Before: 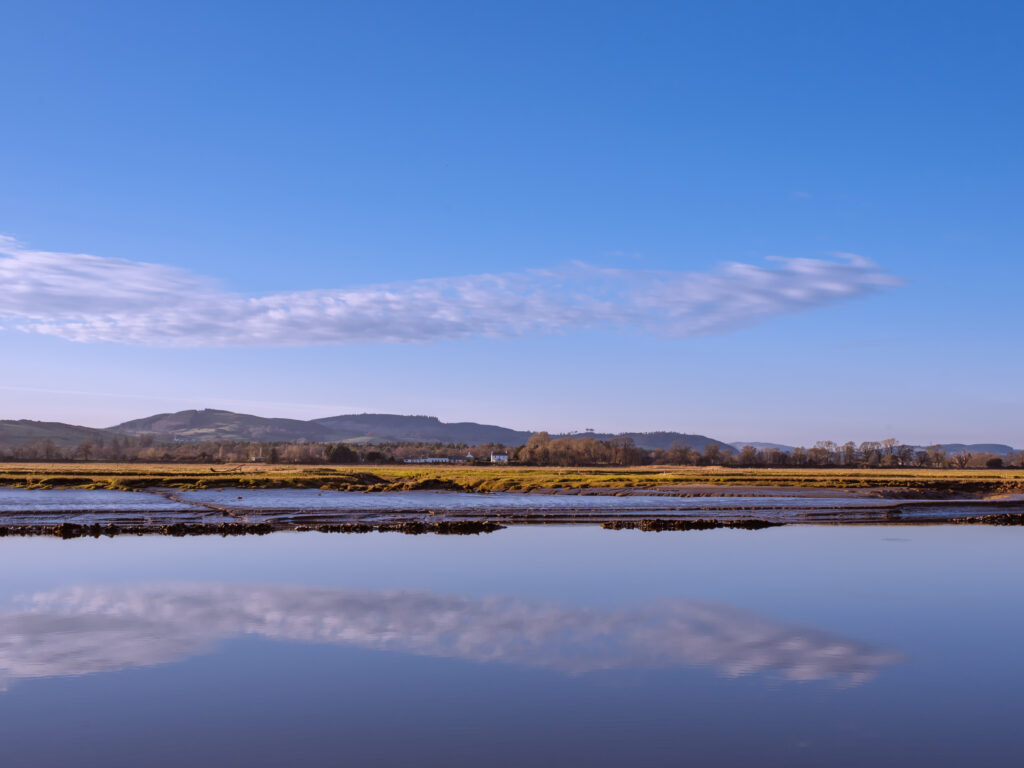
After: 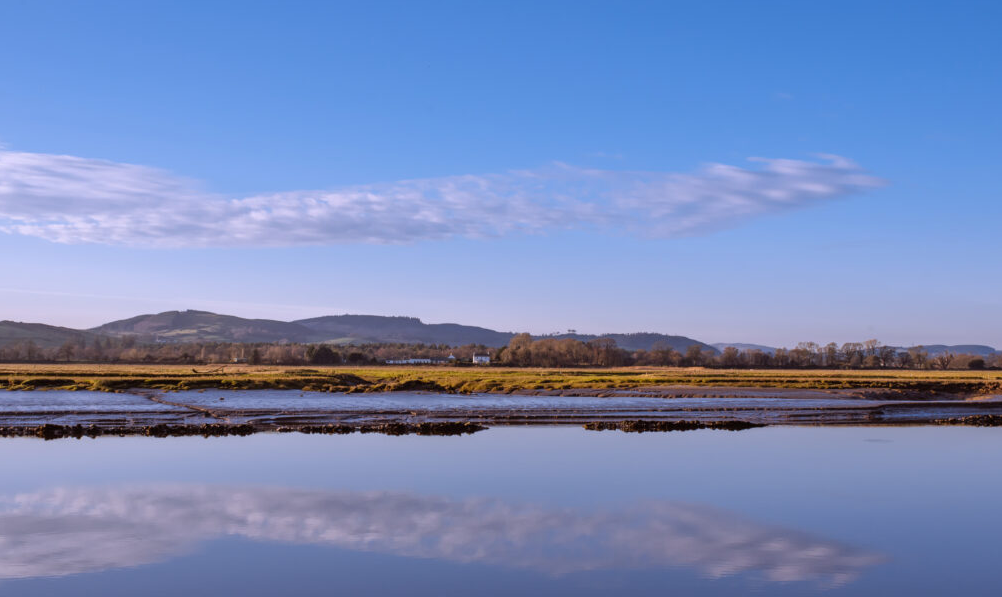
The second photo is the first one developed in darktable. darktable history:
crop and rotate: left 1.835%, top 12.905%, right 0.255%, bottom 9.24%
